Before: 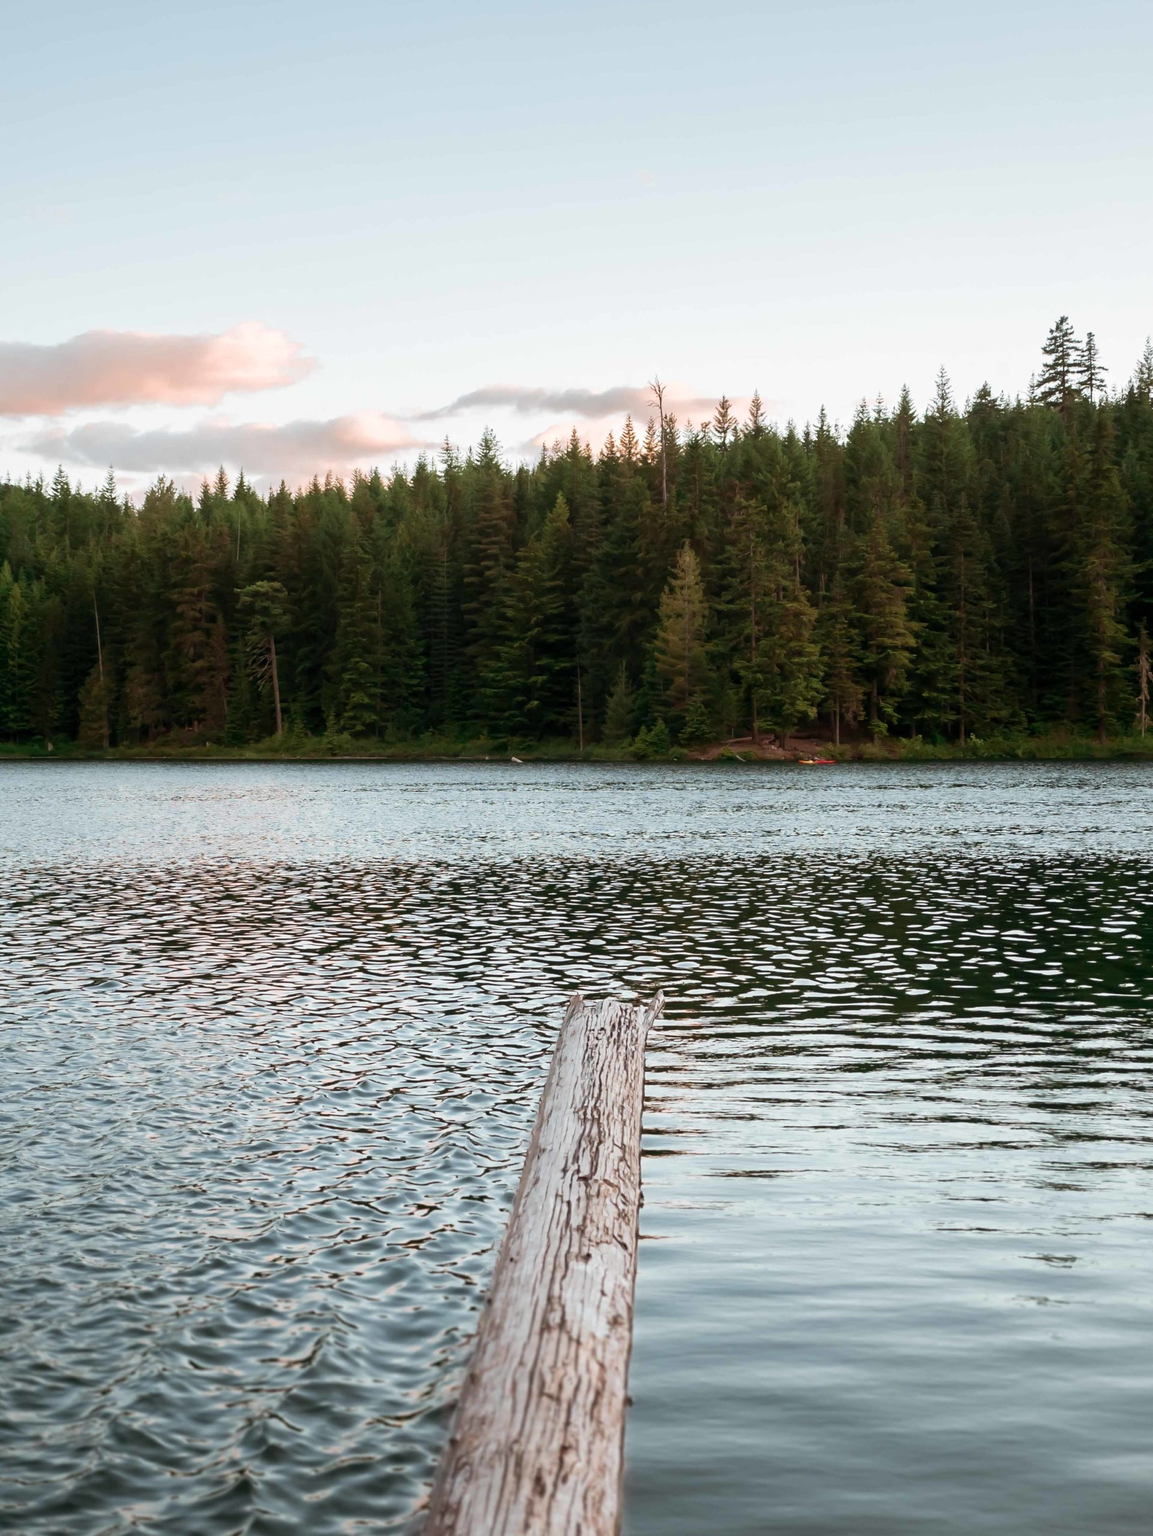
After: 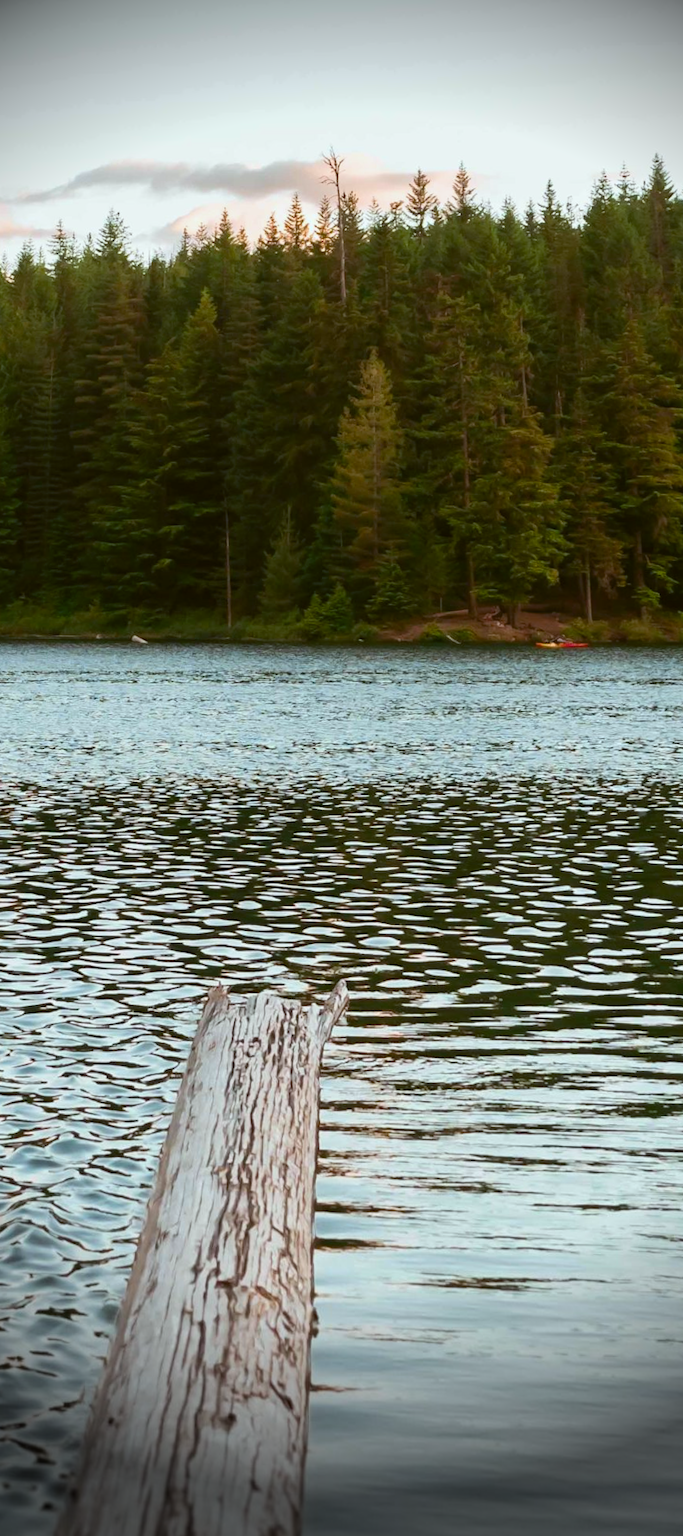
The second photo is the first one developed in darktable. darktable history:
tone equalizer: on, module defaults
rotate and perspective: rotation 0.72°, lens shift (vertical) -0.352, lens shift (horizontal) -0.051, crop left 0.152, crop right 0.859, crop top 0.019, crop bottom 0.964
crop: left 32.075%, top 10.976%, right 18.355%, bottom 17.596%
vignetting: fall-off start 76.42%, fall-off radius 27.36%, brightness -0.872, center (0.037, -0.09), width/height ratio 0.971
color balance rgb: perceptual saturation grading › global saturation 20%, global vibrance 20%
color balance: lift [1.004, 1.002, 1.002, 0.998], gamma [1, 1.007, 1.002, 0.993], gain [1, 0.977, 1.013, 1.023], contrast -3.64%
